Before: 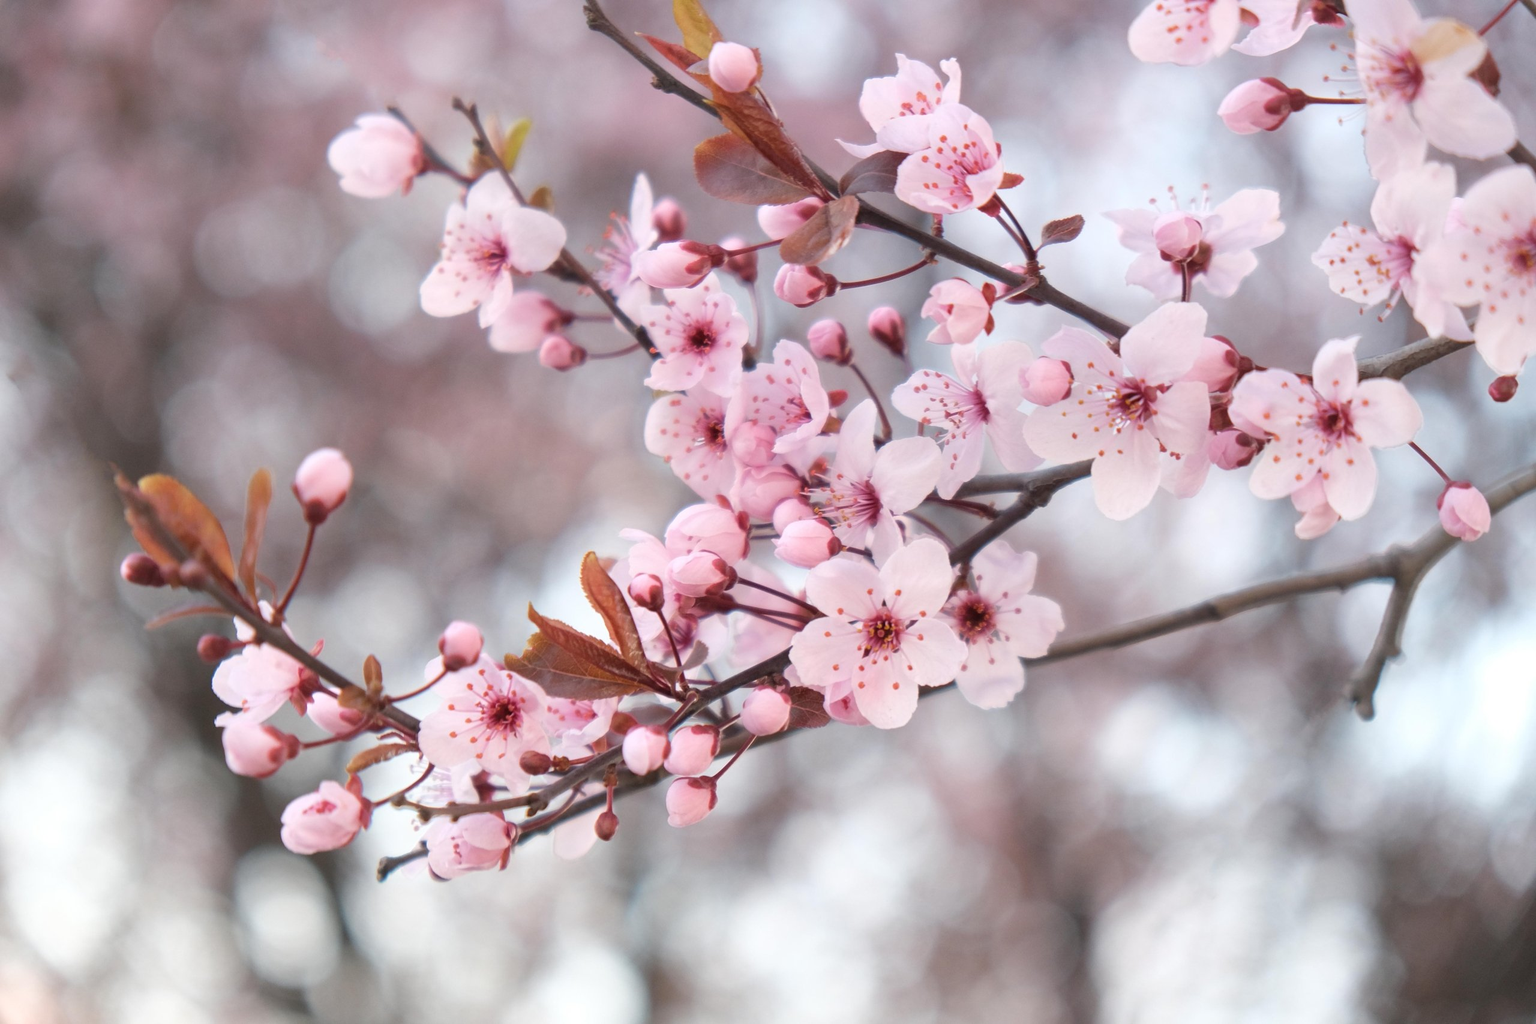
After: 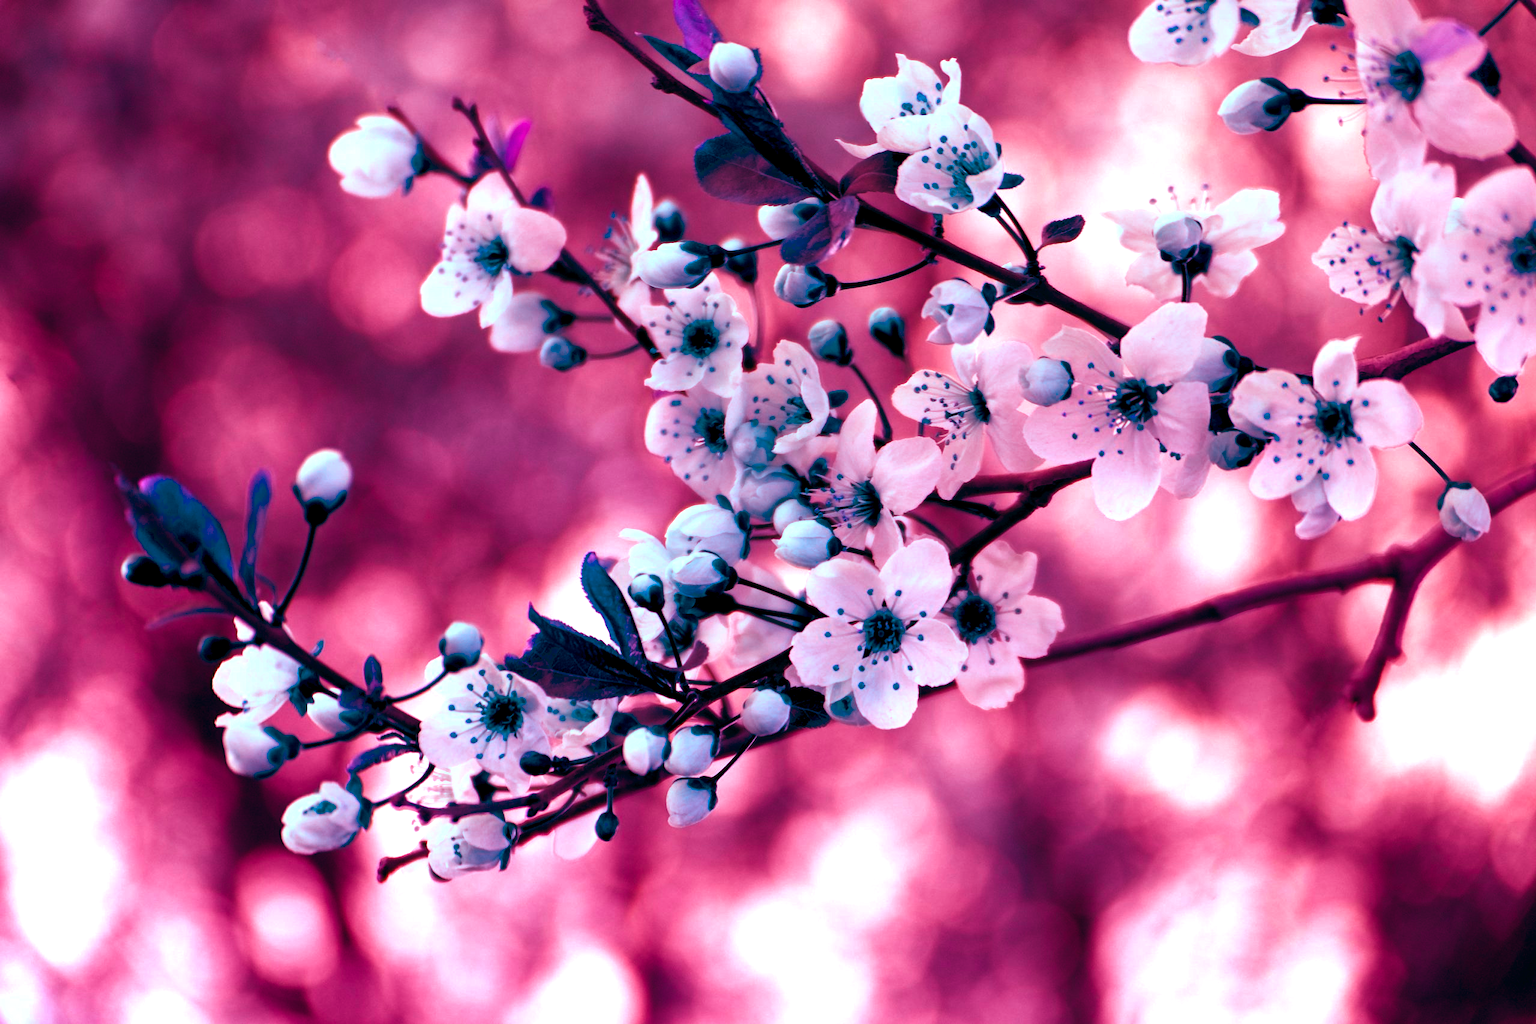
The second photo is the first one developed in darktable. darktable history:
color balance rgb: shadows lift › luminance -18.76%, shadows lift › chroma 35.44%, power › luminance -3.76%, power › hue 142.17°, highlights gain › chroma 7.5%, highlights gain › hue 184.75°, global offset › luminance -0.52%, global offset › chroma 0.91%, global offset › hue 173.36°, shadows fall-off 300%, white fulcrum 2 EV, highlights fall-off 300%, linear chroma grading › shadows 17.19%, linear chroma grading › highlights 61.12%, linear chroma grading › global chroma 50%, hue shift -150.52°, perceptual brilliance grading › global brilliance 12%, mask middle-gray fulcrum 100%, contrast gray fulcrum 38.43%, contrast 35.15%, saturation formula JzAzBz (2021)
color correction: highlights a* -11.71, highlights b* -15.58
